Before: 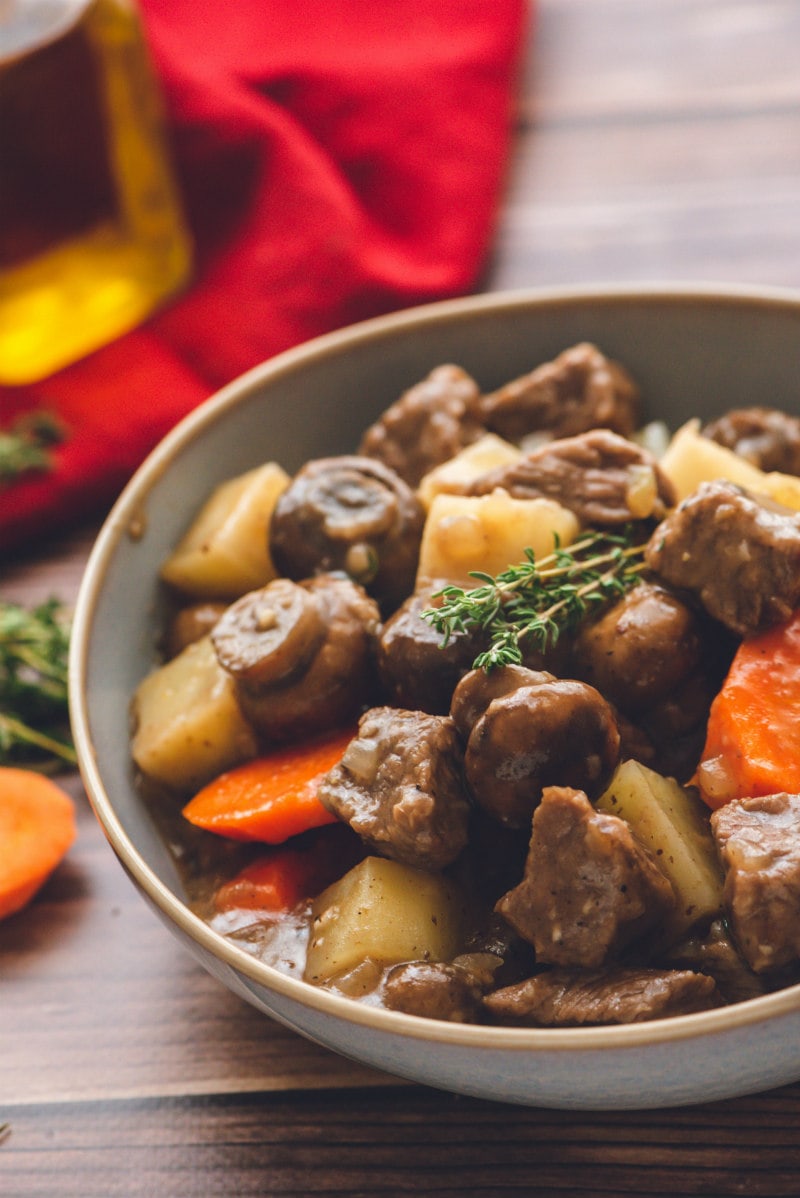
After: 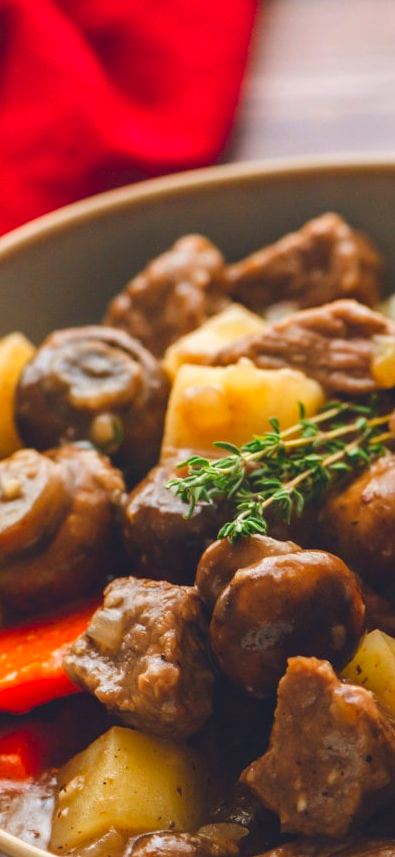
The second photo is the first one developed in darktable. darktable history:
color correction: highlights b* 0.031, saturation 1.35
crop: left 31.946%, top 10.933%, right 18.672%, bottom 17.496%
